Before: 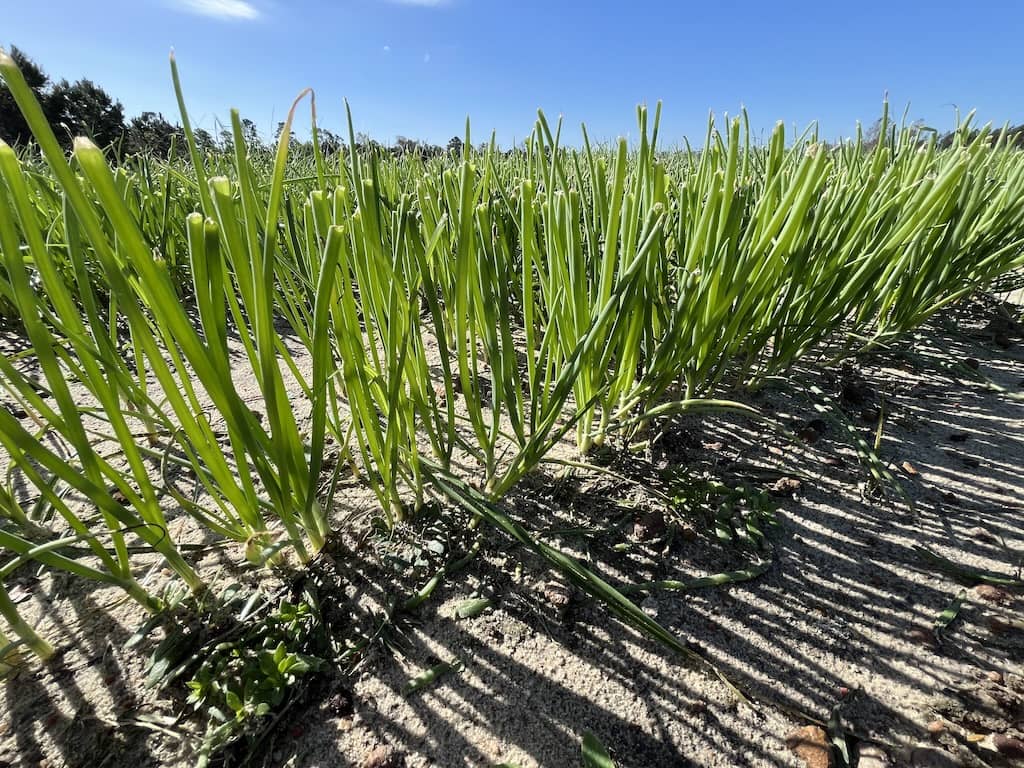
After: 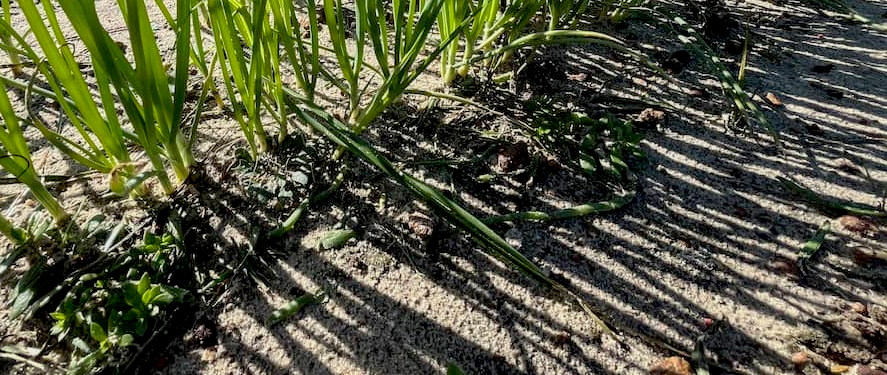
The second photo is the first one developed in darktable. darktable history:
local contrast: detail 110%
crop and rotate: left 13.306%, top 48.129%, bottom 2.928%
exposure: black level correction 0.01, exposure 0.014 EV, compensate highlight preservation false
